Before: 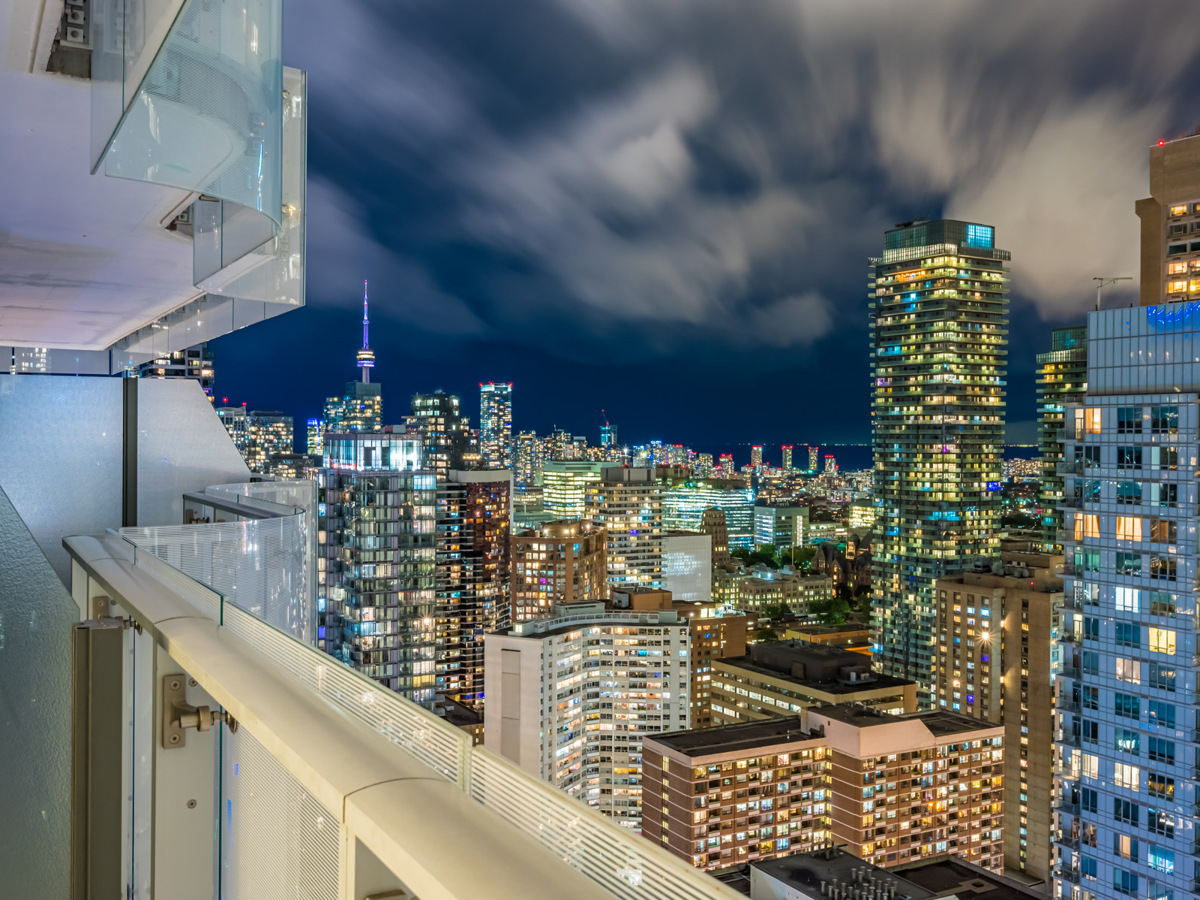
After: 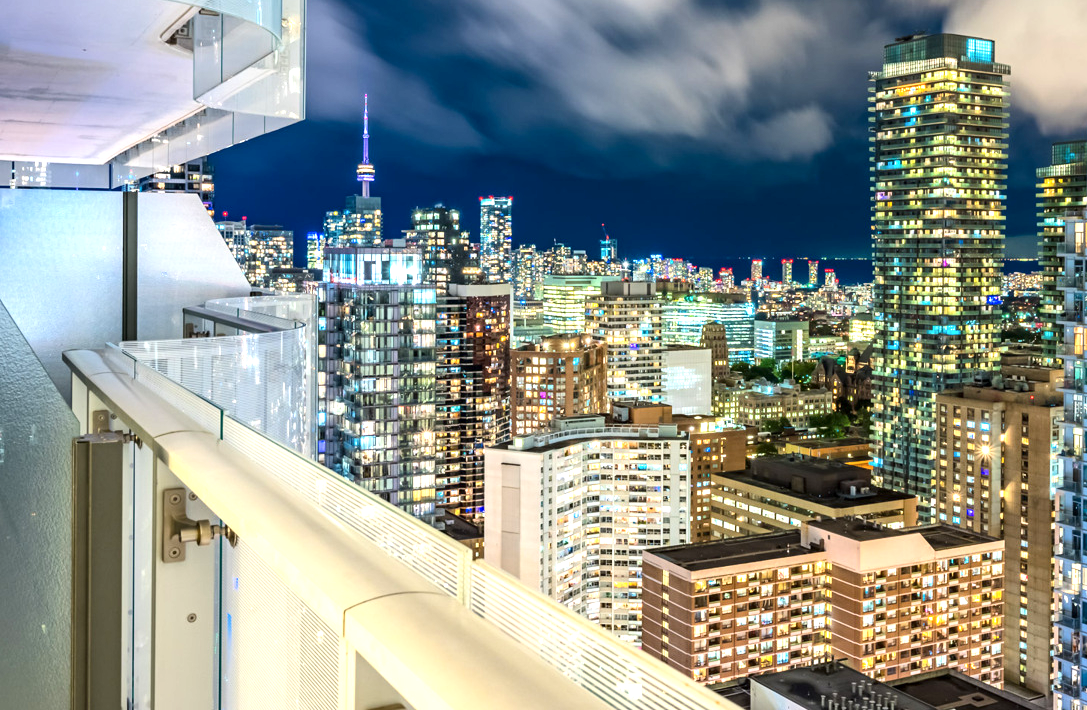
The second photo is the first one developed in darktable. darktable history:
contrast brightness saturation: contrast 0.14
exposure: exposure 0.928 EV, compensate highlight preservation false
crop: top 20.68%, right 9.39%, bottom 0.34%
local contrast: mode bilateral grid, contrast 20, coarseness 50, detail 120%, midtone range 0.2
